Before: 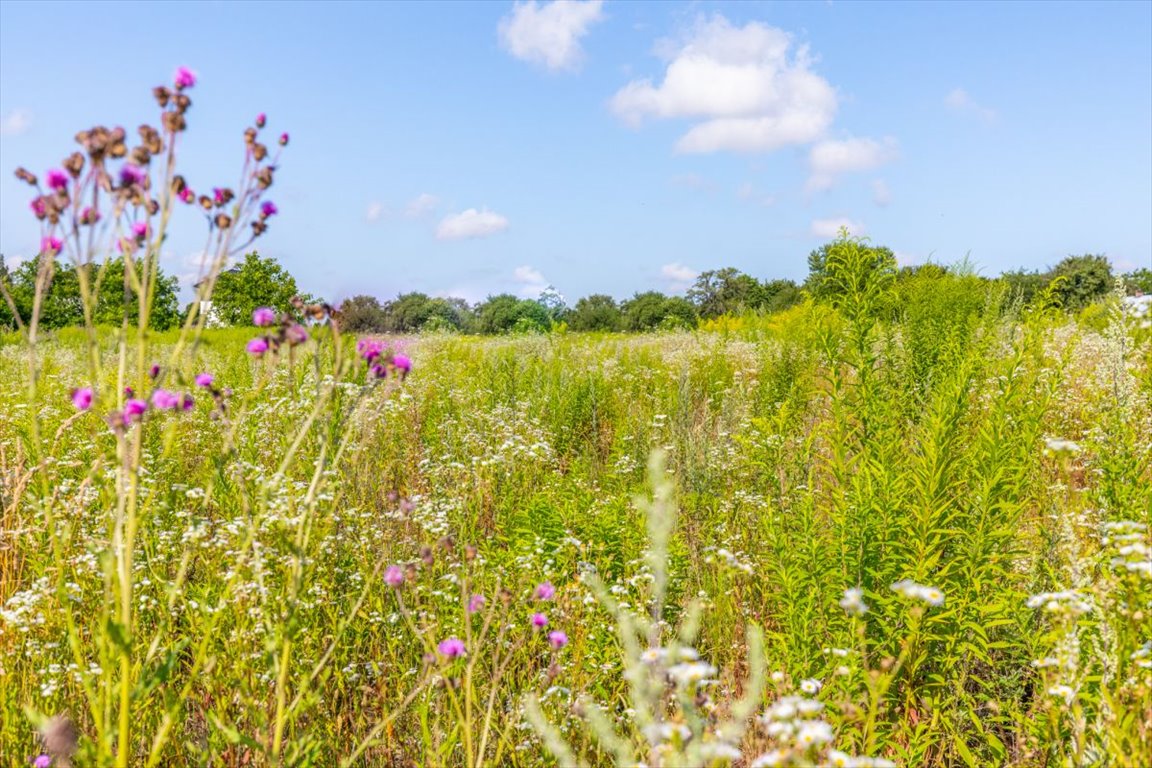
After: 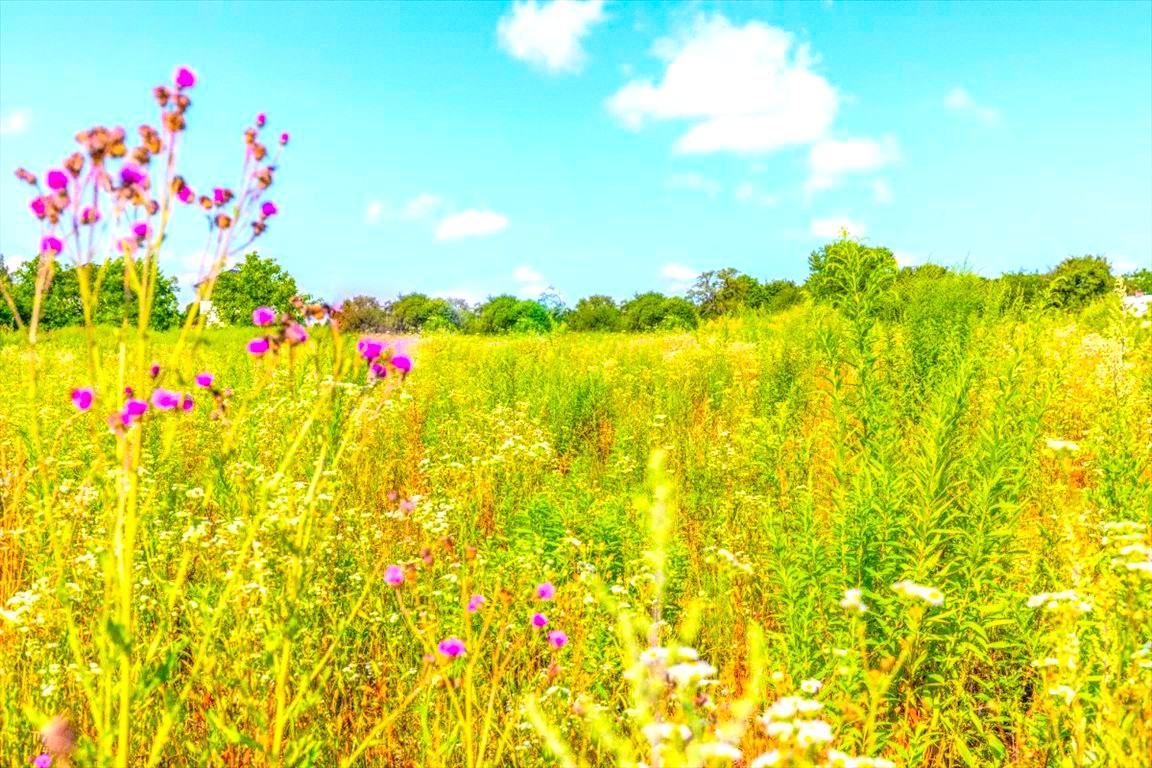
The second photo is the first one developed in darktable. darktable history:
exposure: black level correction 0, exposure 0.5 EV, compensate highlight preservation false
grain: coarseness 0.09 ISO
local contrast: on, module defaults
color balance rgb: linear chroma grading › global chroma 15%, perceptual saturation grading › global saturation 30%
contrast brightness saturation: contrast 0.07, brightness 0.18, saturation 0.4
